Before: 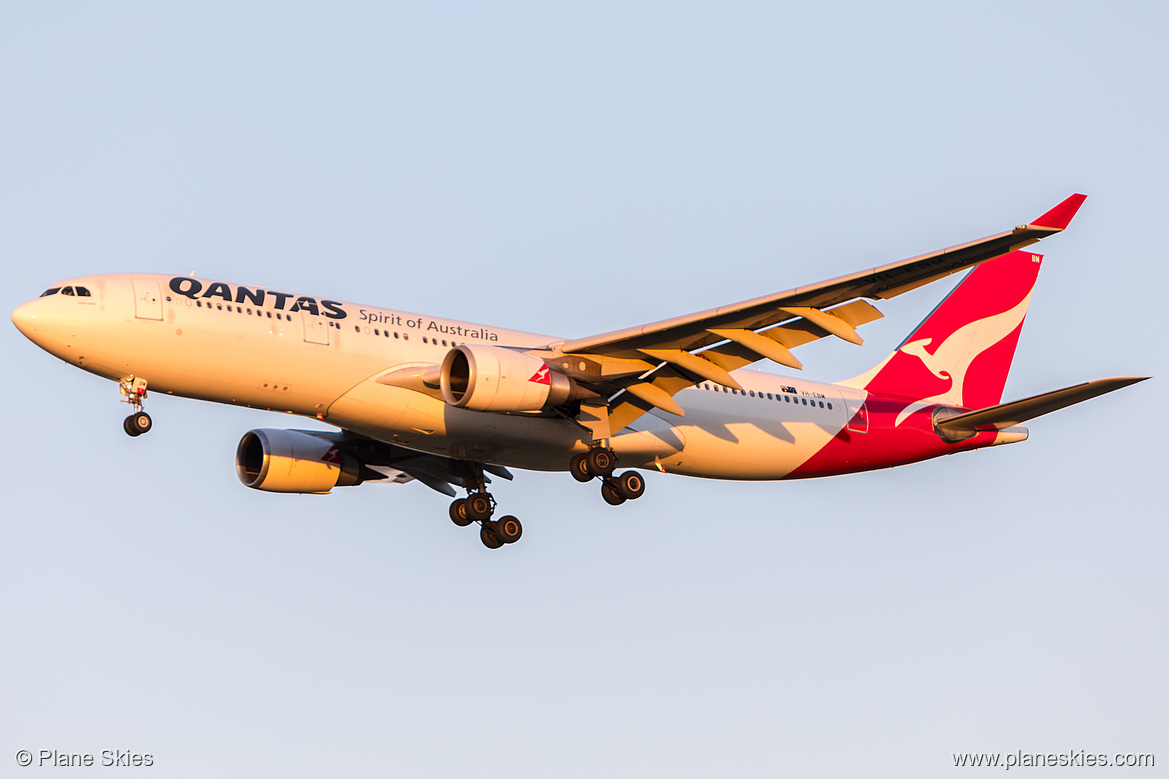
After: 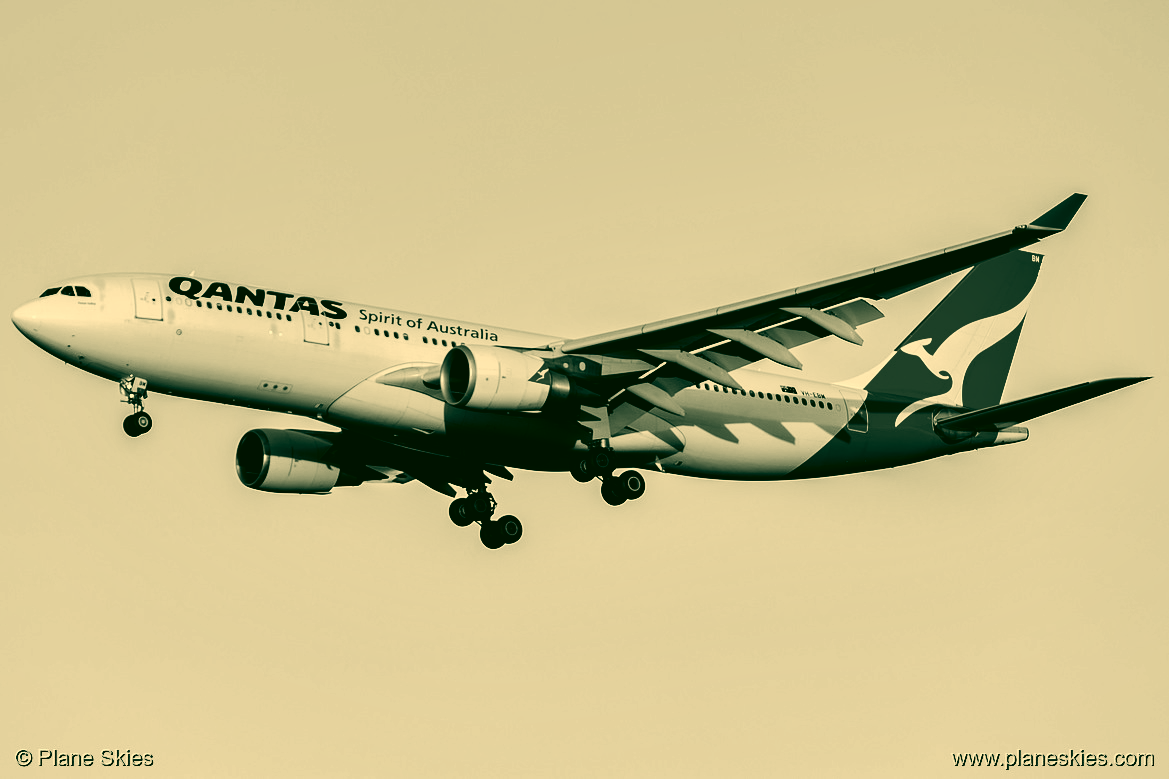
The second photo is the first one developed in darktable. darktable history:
shadows and highlights: shadows 60.41, soften with gaussian
exposure: compensate exposure bias true, compensate highlight preservation false
color correction: highlights a* 5.66, highlights b* 33.76, shadows a* -26.52, shadows b* 4.03
tone equalizer: on, module defaults
base curve: curves: ch0 [(0, 0) (0.028, 0.03) (0.121, 0.232) (0.46, 0.748) (0.859, 0.968) (1, 1)], preserve colors none
contrast brightness saturation: contrast 0.025, brightness -1, saturation -0.998
